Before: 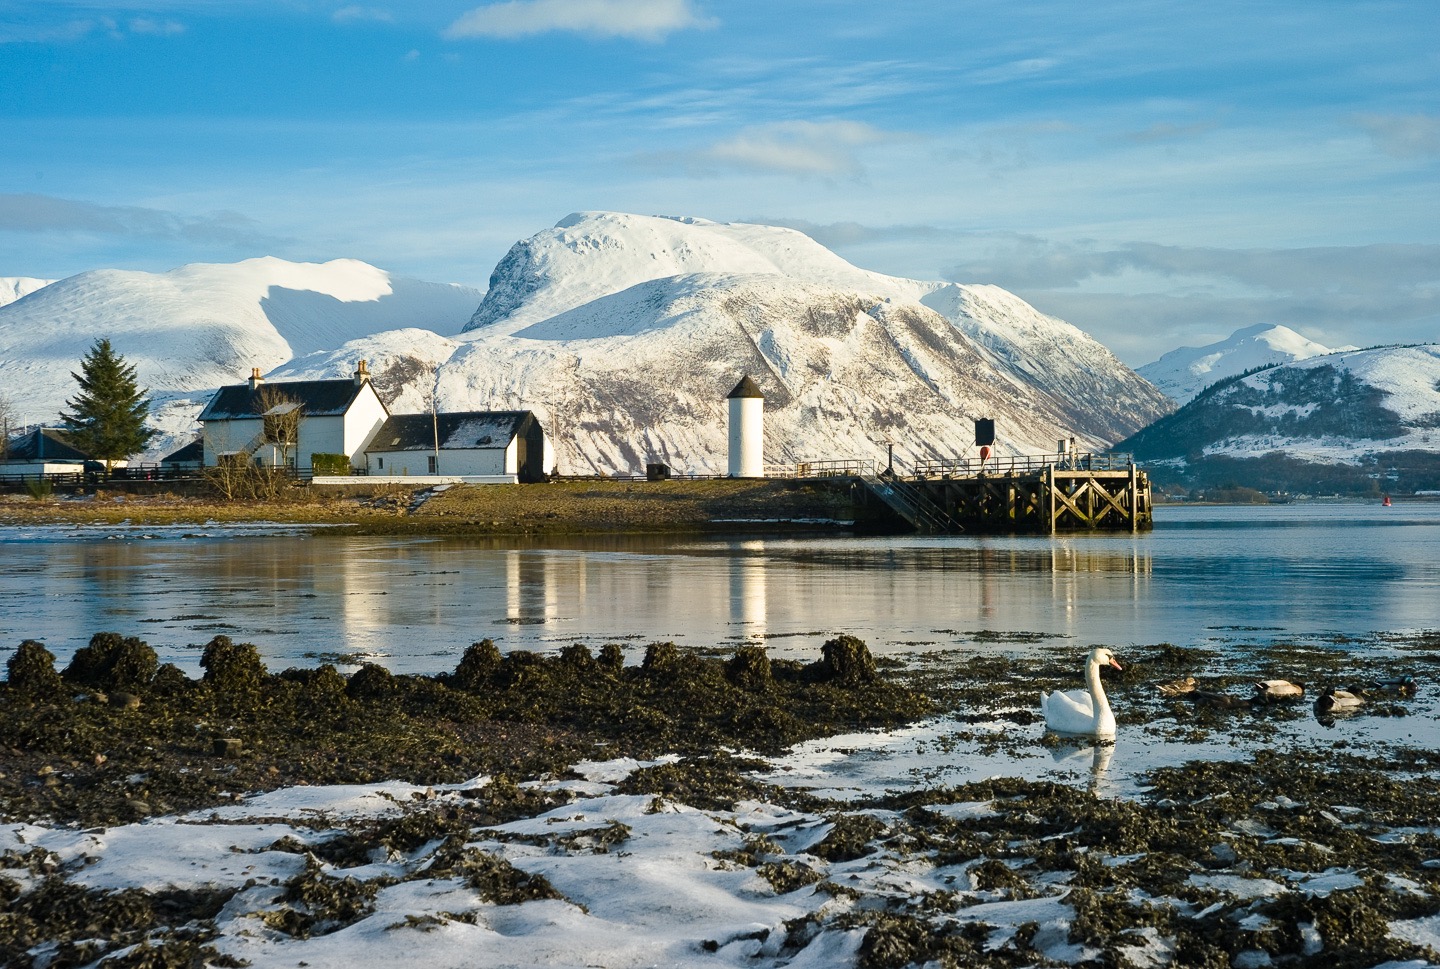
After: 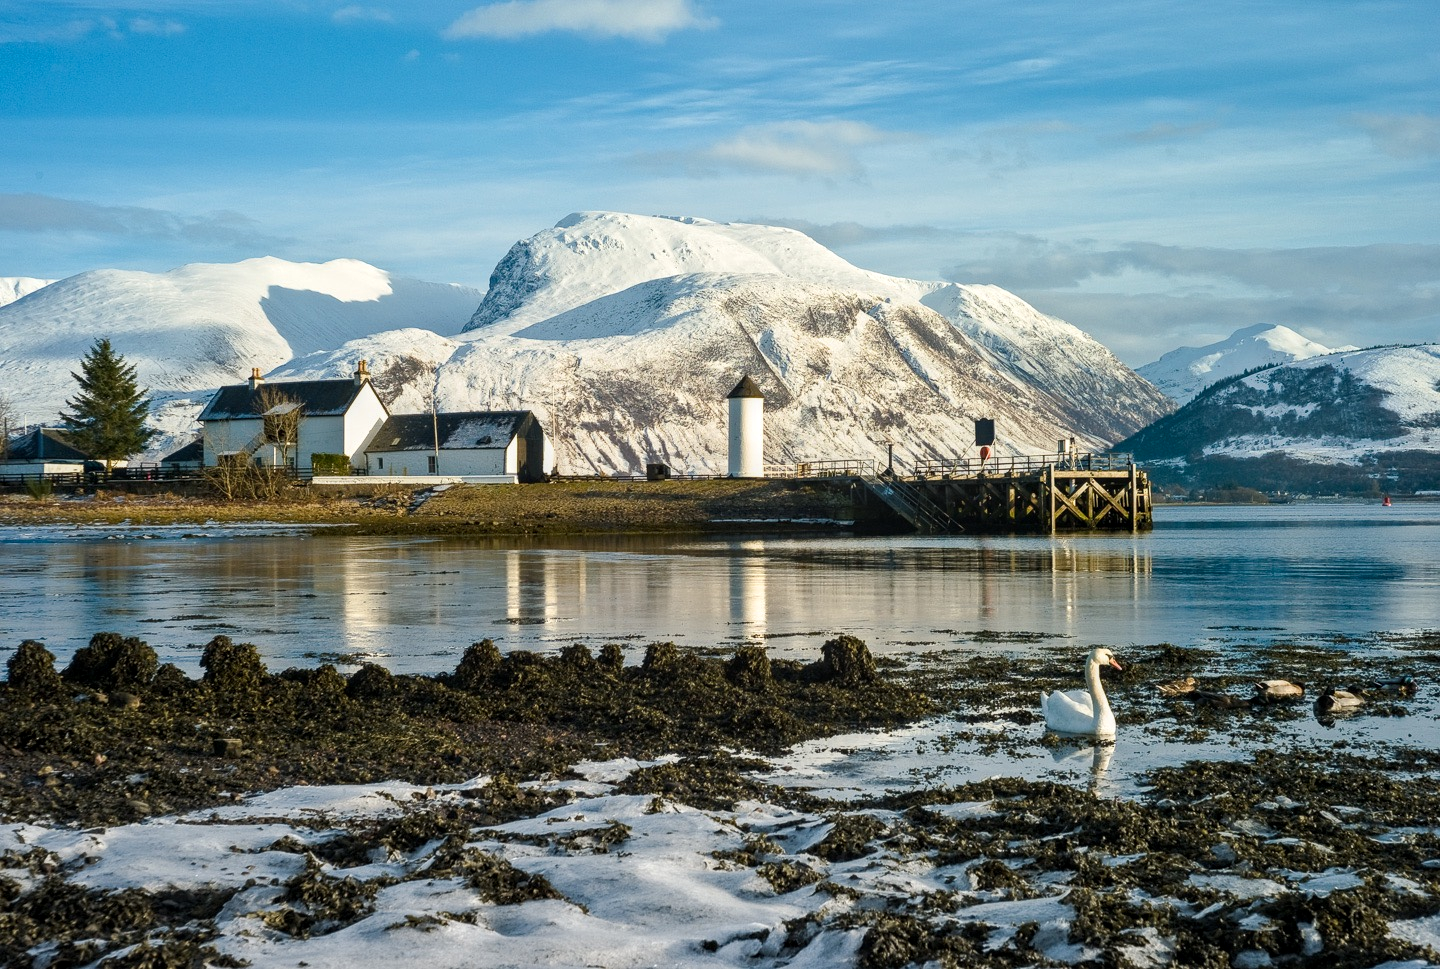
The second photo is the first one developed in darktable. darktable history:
local contrast: on, module defaults
tone equalizer: smoothing diameter 24.87%, edges refinement/feathering 9.85, preserve details guided filter
